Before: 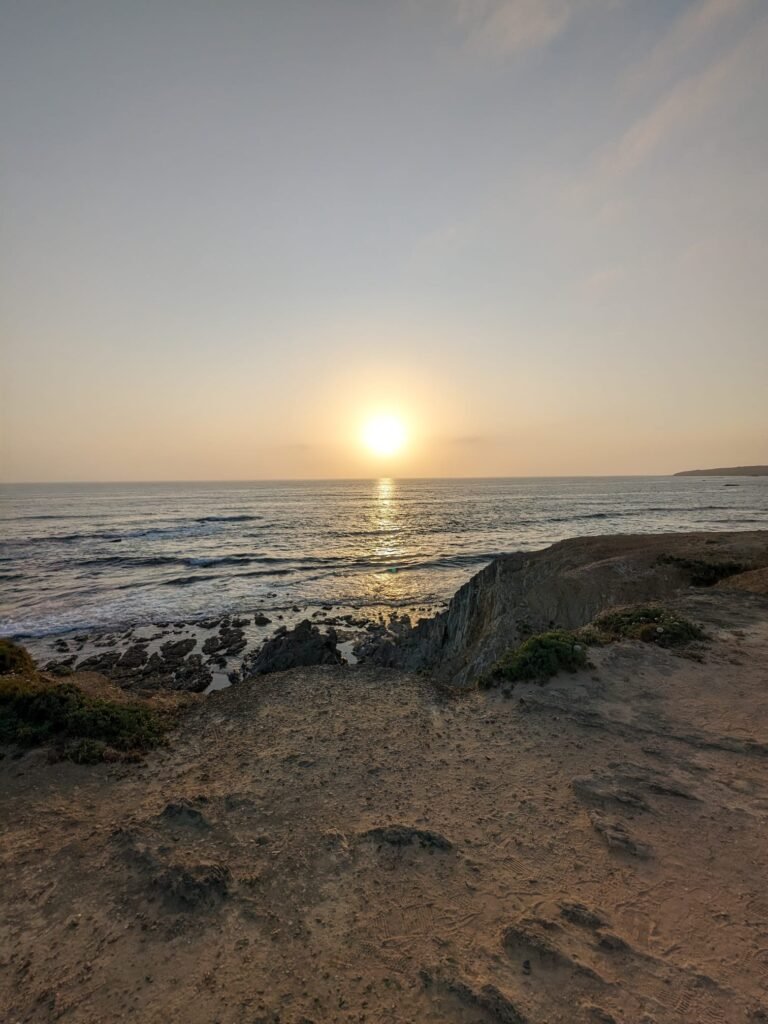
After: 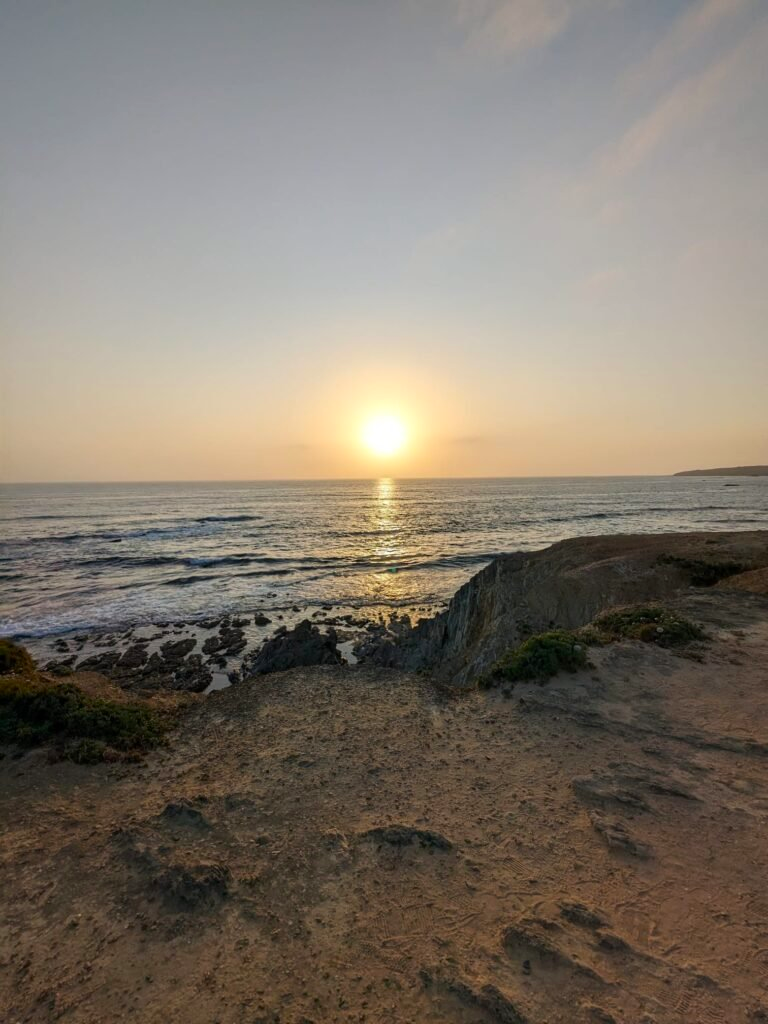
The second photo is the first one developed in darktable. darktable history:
contrast brightness saturation: contrast 0.075, saturation 0.198
